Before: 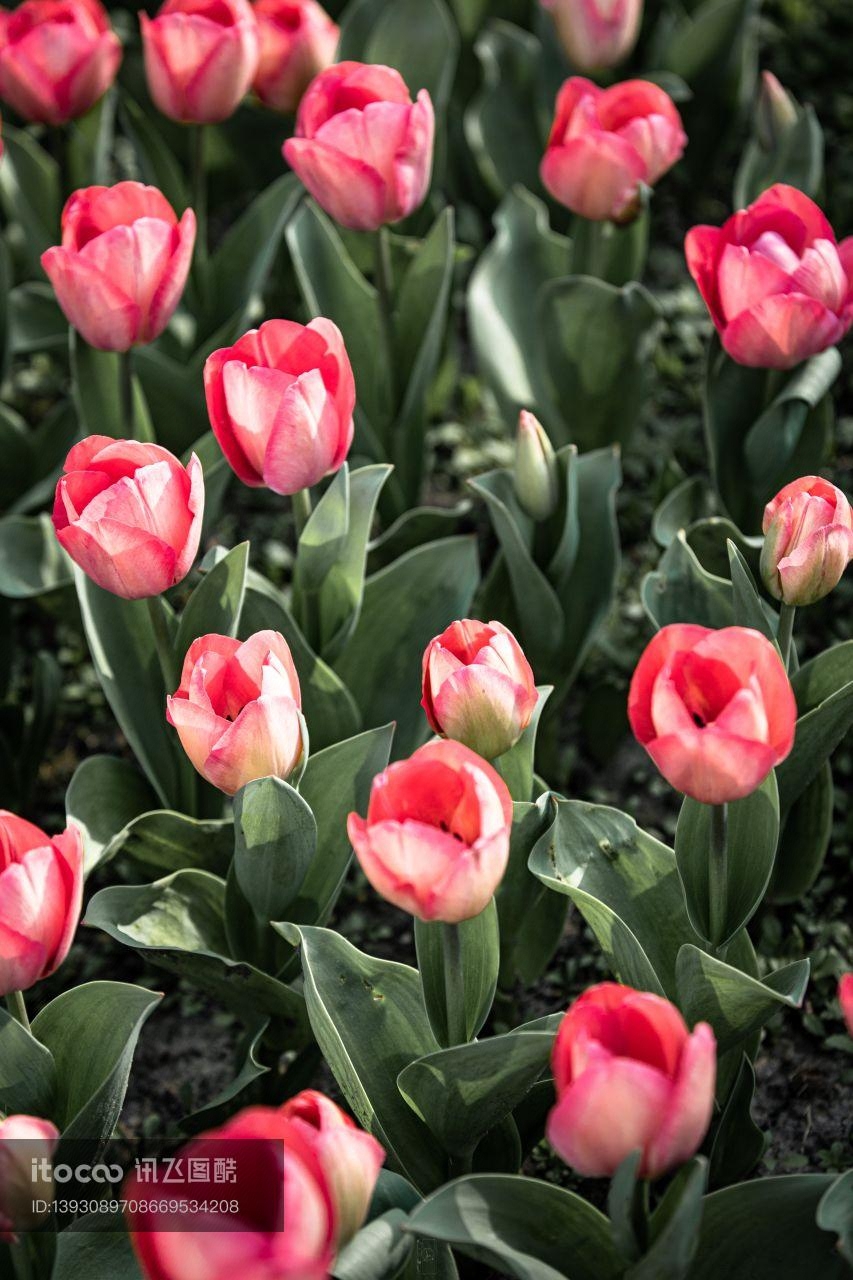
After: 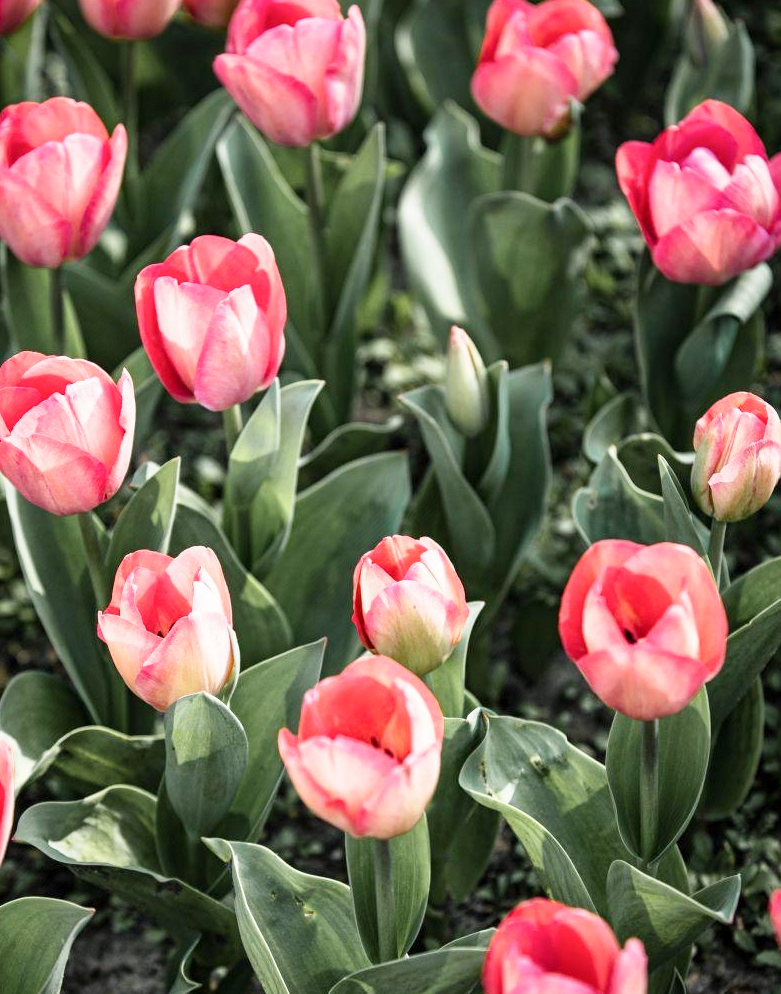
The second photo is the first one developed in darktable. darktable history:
crop: left 8.155%, top 6.611%, bottom 15.385%
base curve: curves: ch0 [(0, 0) (0.204, 0.334) (0.55, 0.733) (1, 1)], preserve colors none
